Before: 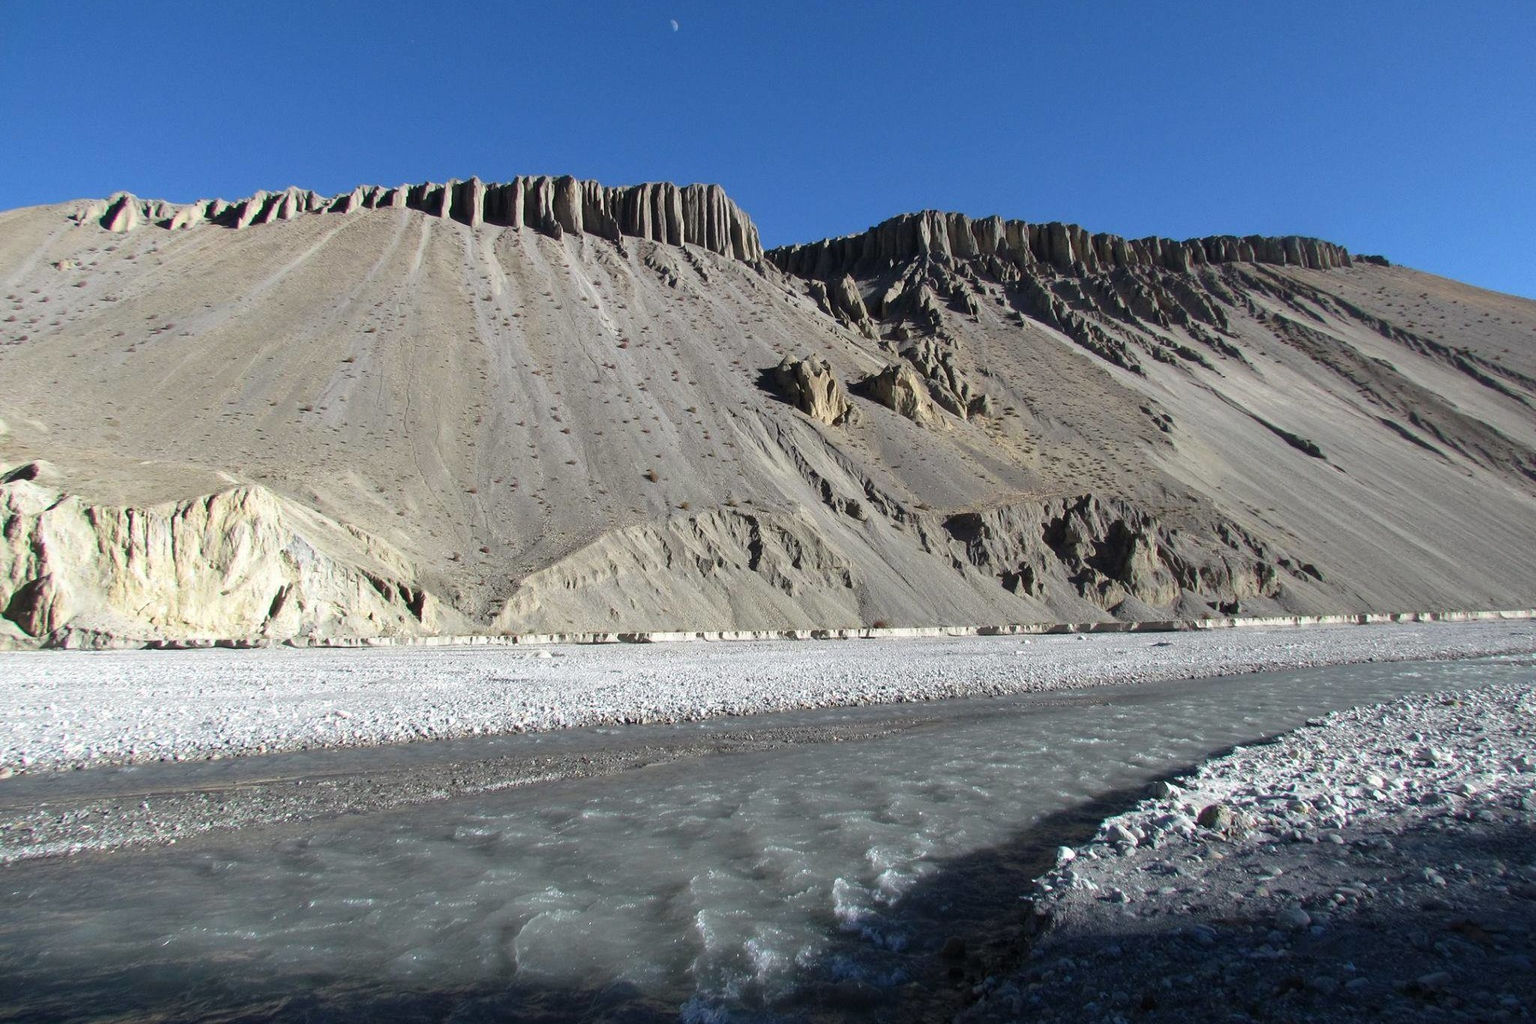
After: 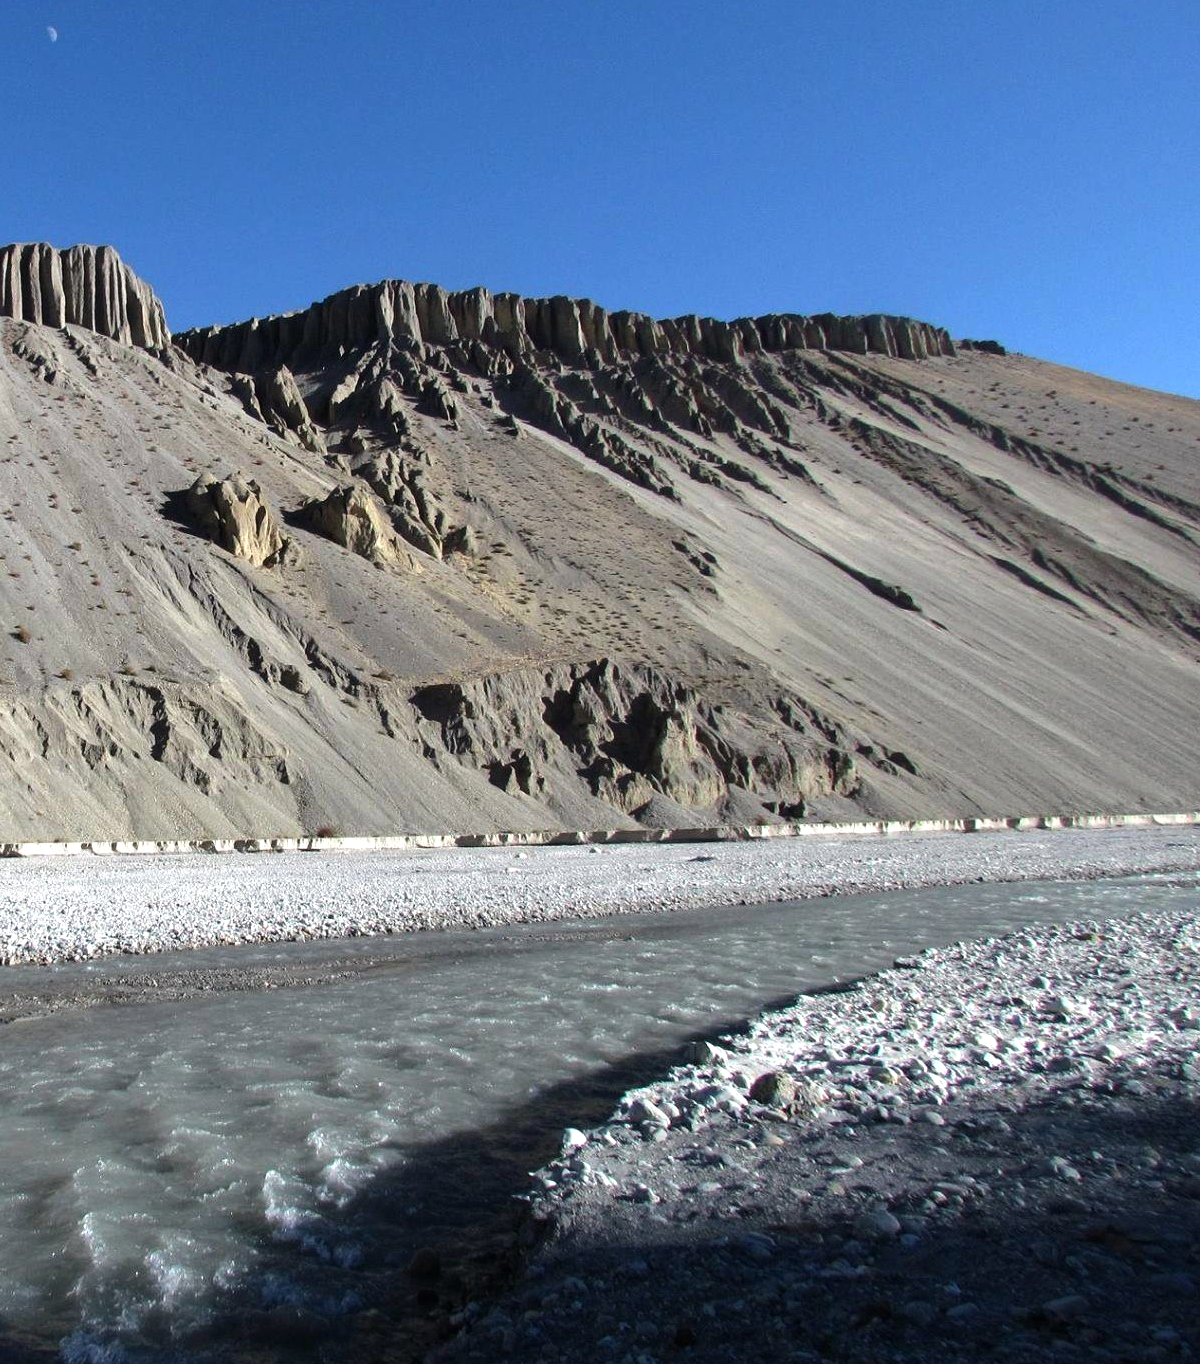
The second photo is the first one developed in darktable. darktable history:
crop: left 41.402%
tone equalizer: -8 EV -0.417 EV, -7 EV -0.389 EV, -6 EV -0.333 EV, -5 EV -0.222 EV, -3 EV 0.222 EV, -2 EV 0.333 EV, -1 EV 0.389 EV, +0 EV 0.417 EV, edges refinement/feathering 500, mask exposure compensation -1.25 EV, preserve details no
color zones: curves: ch1 [(0, 0.513) (0.143, 0.524) (0.286, 0.511) (0.429, 0.506) (0.571, 0.503) (0.714, 0.503) (0.857, 0.508) (1, 0.513)]
